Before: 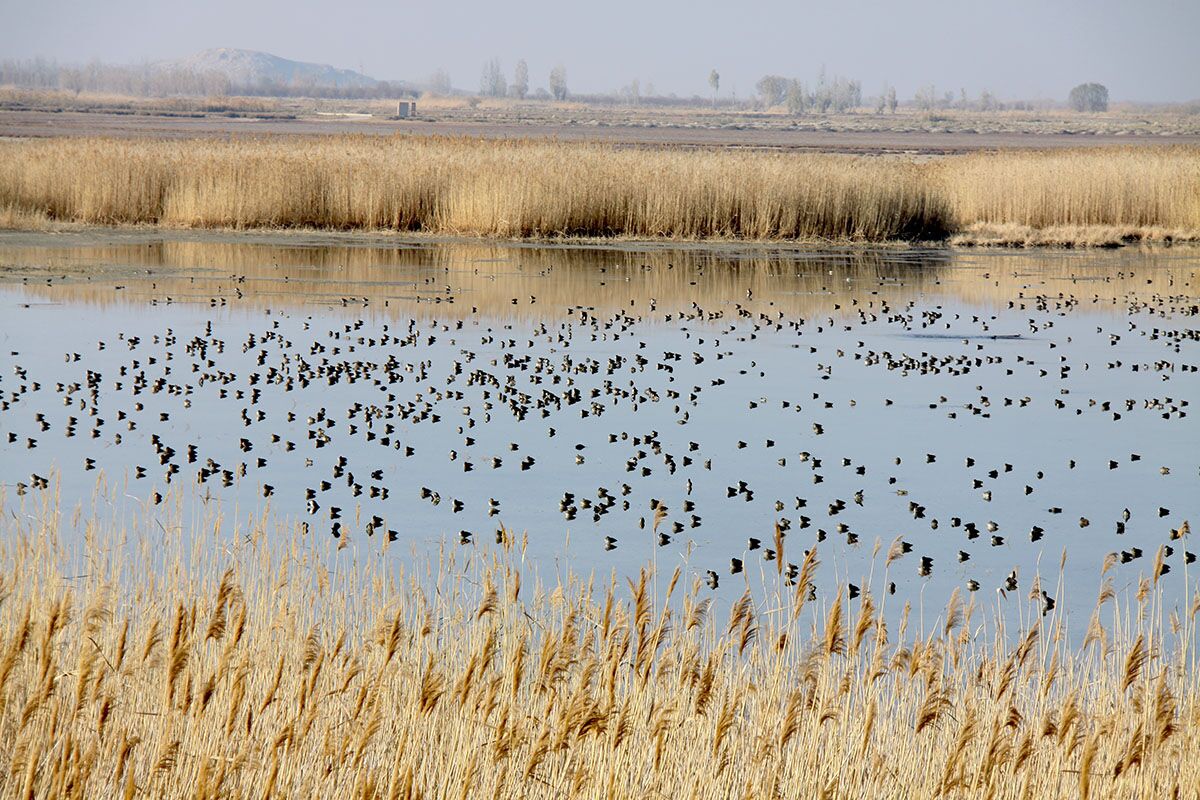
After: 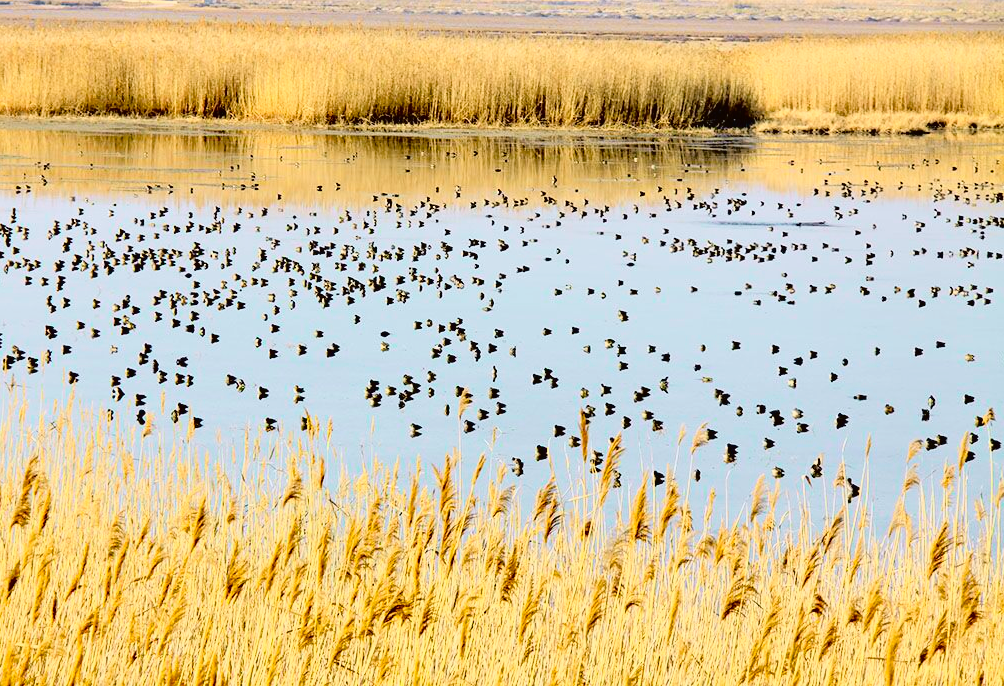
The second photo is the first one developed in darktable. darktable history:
tone curve: curves: ch0 [(0, 0.015) (0.091, 0.055) (0.184, 0.159) (0.304, 0.382) (0.492, 0.579) (0.628, 0.755) (0.832, 0.932) (0.984, 0.963)]; ch1 [(0, 0) (0.34, 0.235) (0.493, 0.5) (0.554, 0.56) (0.764, 0.815) (1, 1)]; ch2 [(0, 0) (0.44, 0.458) (0.476, 0.477) (0.542, 0.586) (0.674, 0.724) (1, 1)], color space Lab, independent channels, preserve colors none
color balance rgb: perceptual saturation grading › global saturation 25%, perceptual brilliance grading › mid-tones 10%, perceptual brilliance grading › shadows 15%, global vibrance 20%
crop: left 16.315%, top 14.246%
